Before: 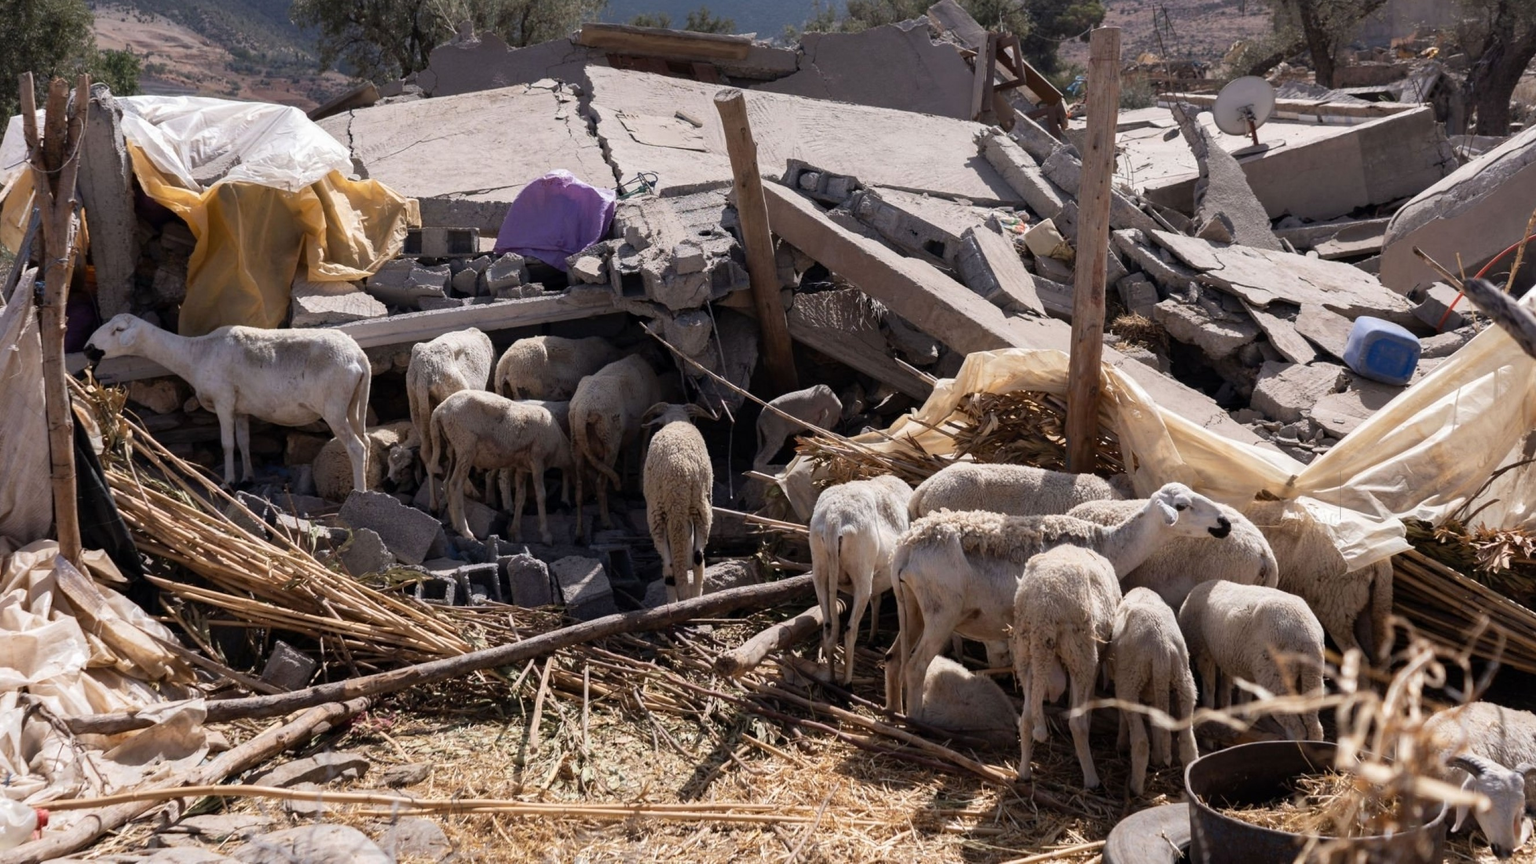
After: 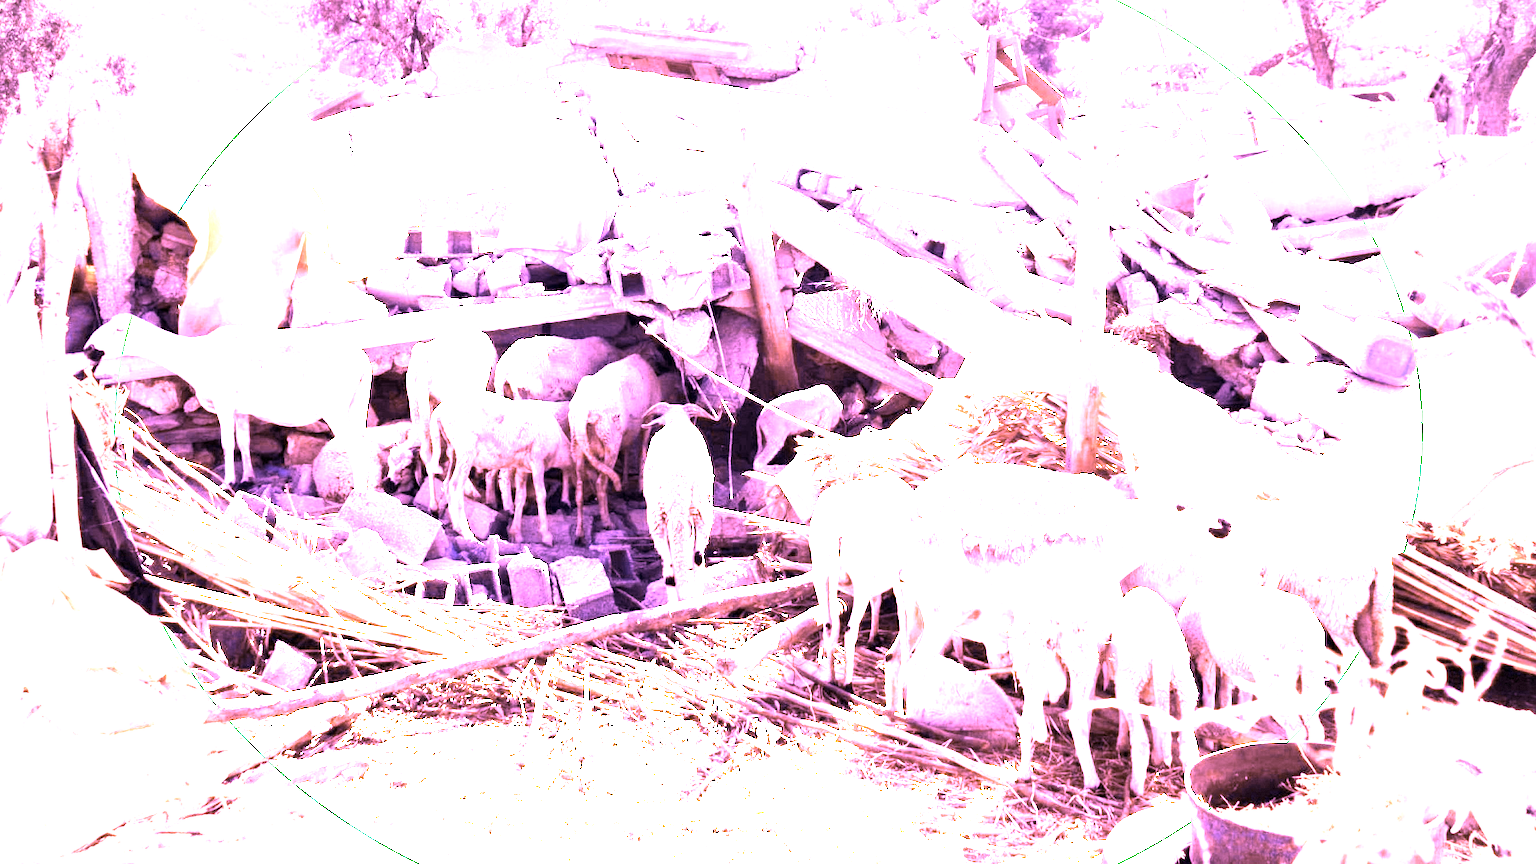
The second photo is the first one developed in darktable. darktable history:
vignetting: fall-off start 85%, fall-off radius 80%, brightness -0.182, saturation -0.3, width/height ratio 1.219, dithering 8-bit output, unbound false
white balance: red 8, blue 8
color correction: saturation 0.5
